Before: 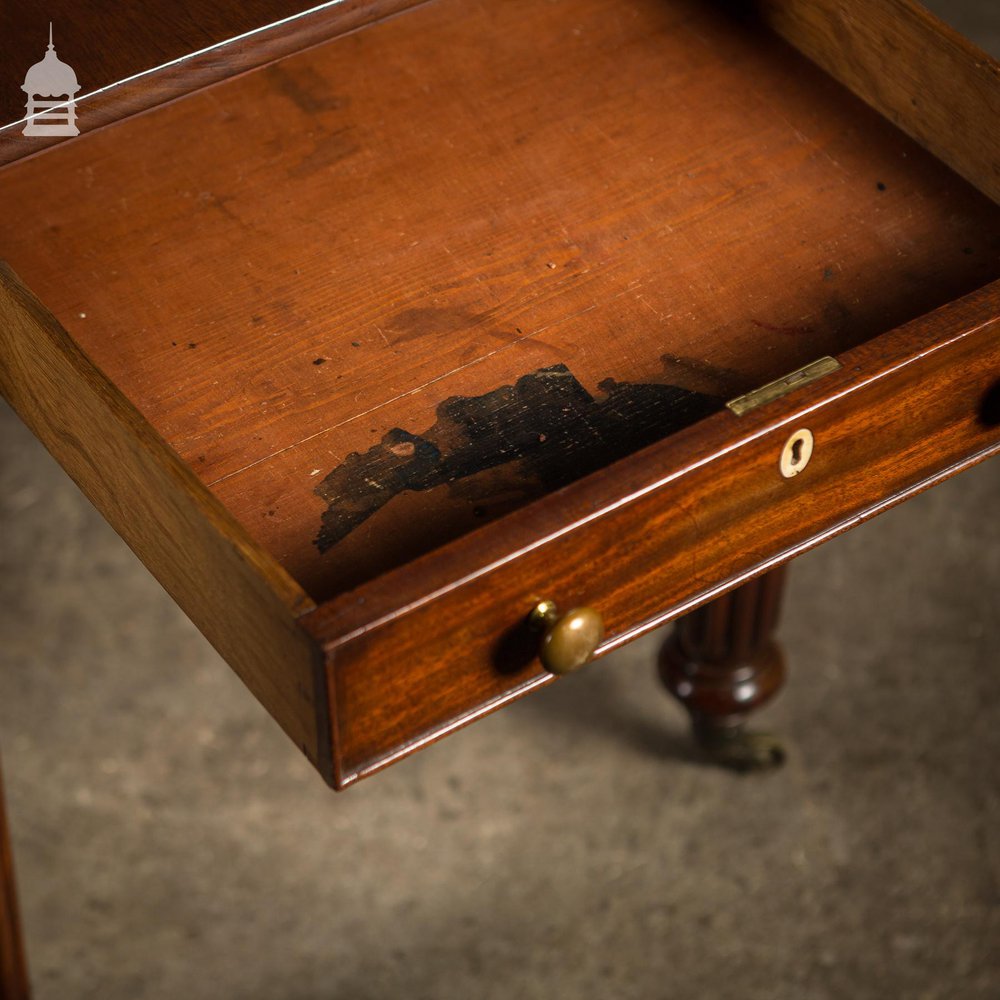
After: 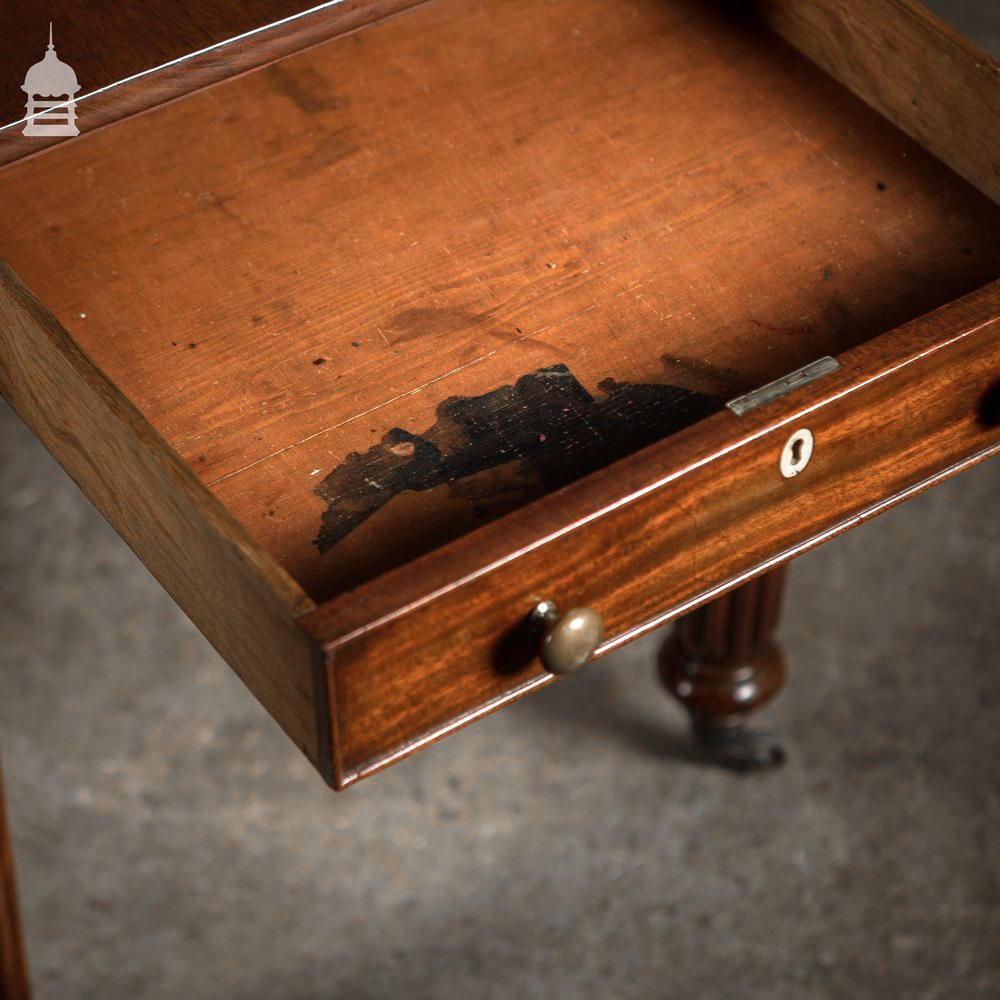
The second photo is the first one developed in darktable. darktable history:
color zones: curves: ch0 [(0, 0.65) (0.096, 0.644) (0.221, 0.539) (0.429, 0.5) (0.571, 0.5) (0.714, 0.5) (0.857, 0.5) (1, 0.65)]; ch1 [(0, 0.5) (0.143, 0.5) (0.257, -0.002) (0.429, 0.04) (0.571, -0.001) (0.714, -0.015) (0.857, 0.024) (1, 0.5)]
shadows and highlights: shadows 1.23, highlights 40.56
